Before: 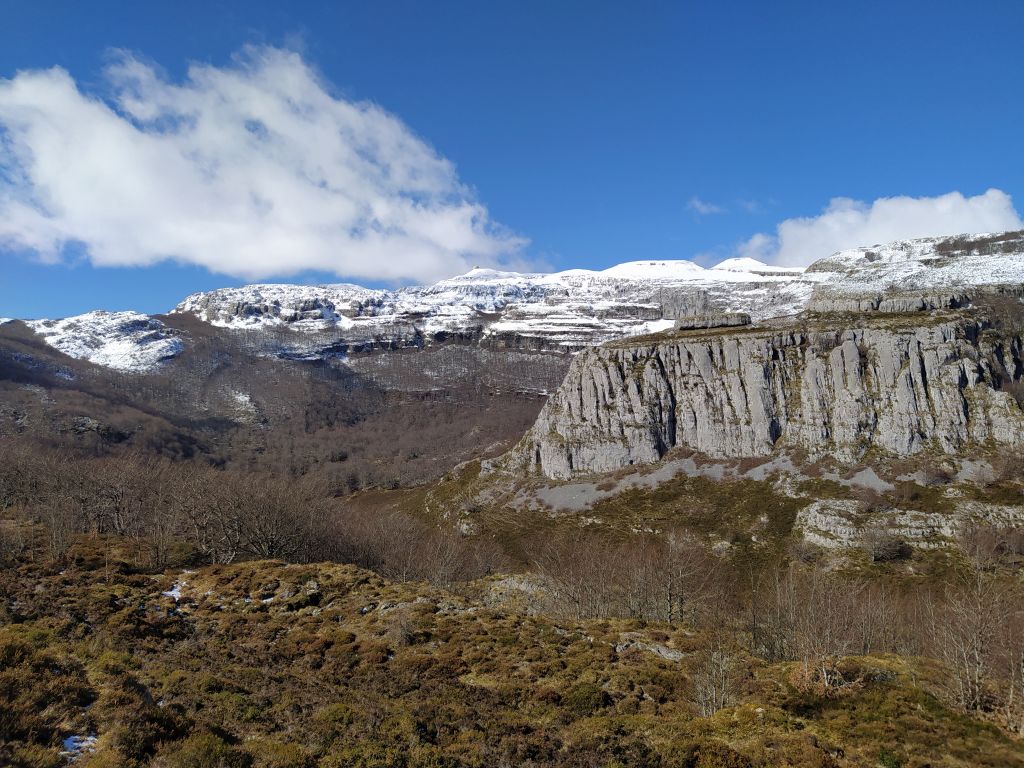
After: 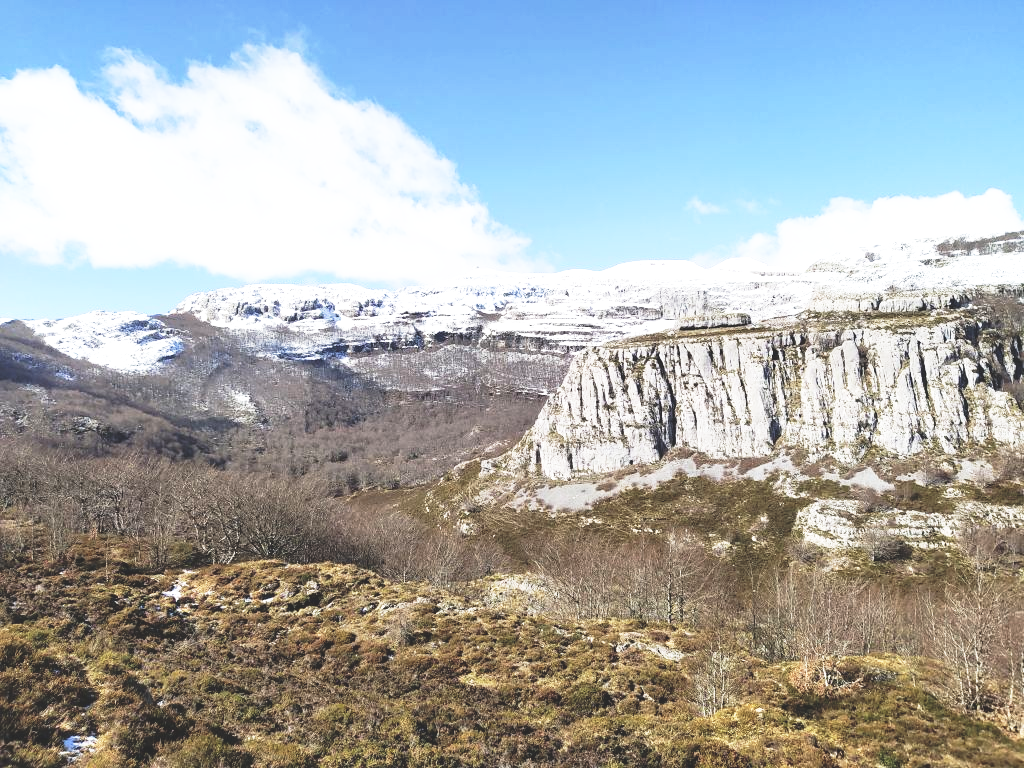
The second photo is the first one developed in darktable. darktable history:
base curve: curves: ch0 [(0, 0) (0.012, 0.01) (0.073, 0.168) (0.31, 0.711) (0.645, 0.957) (1, 1)], preserve colors none
exposure: black level correction -0.027, compensate highlight preservation false
tone equalizer: -8 EV -0.787 EV, -7 EV -0.712 EV, -6 EV -0.626 EV, -5 EV -0.365 EV, -3 EV 0.402 EV, -2 EV 0.6 EV, -1 EV 0.696 EV, +0 EV 0.72 EV, edges refinement/feathering 500, mask exposure compensation -1.57 EV, preserve details no
